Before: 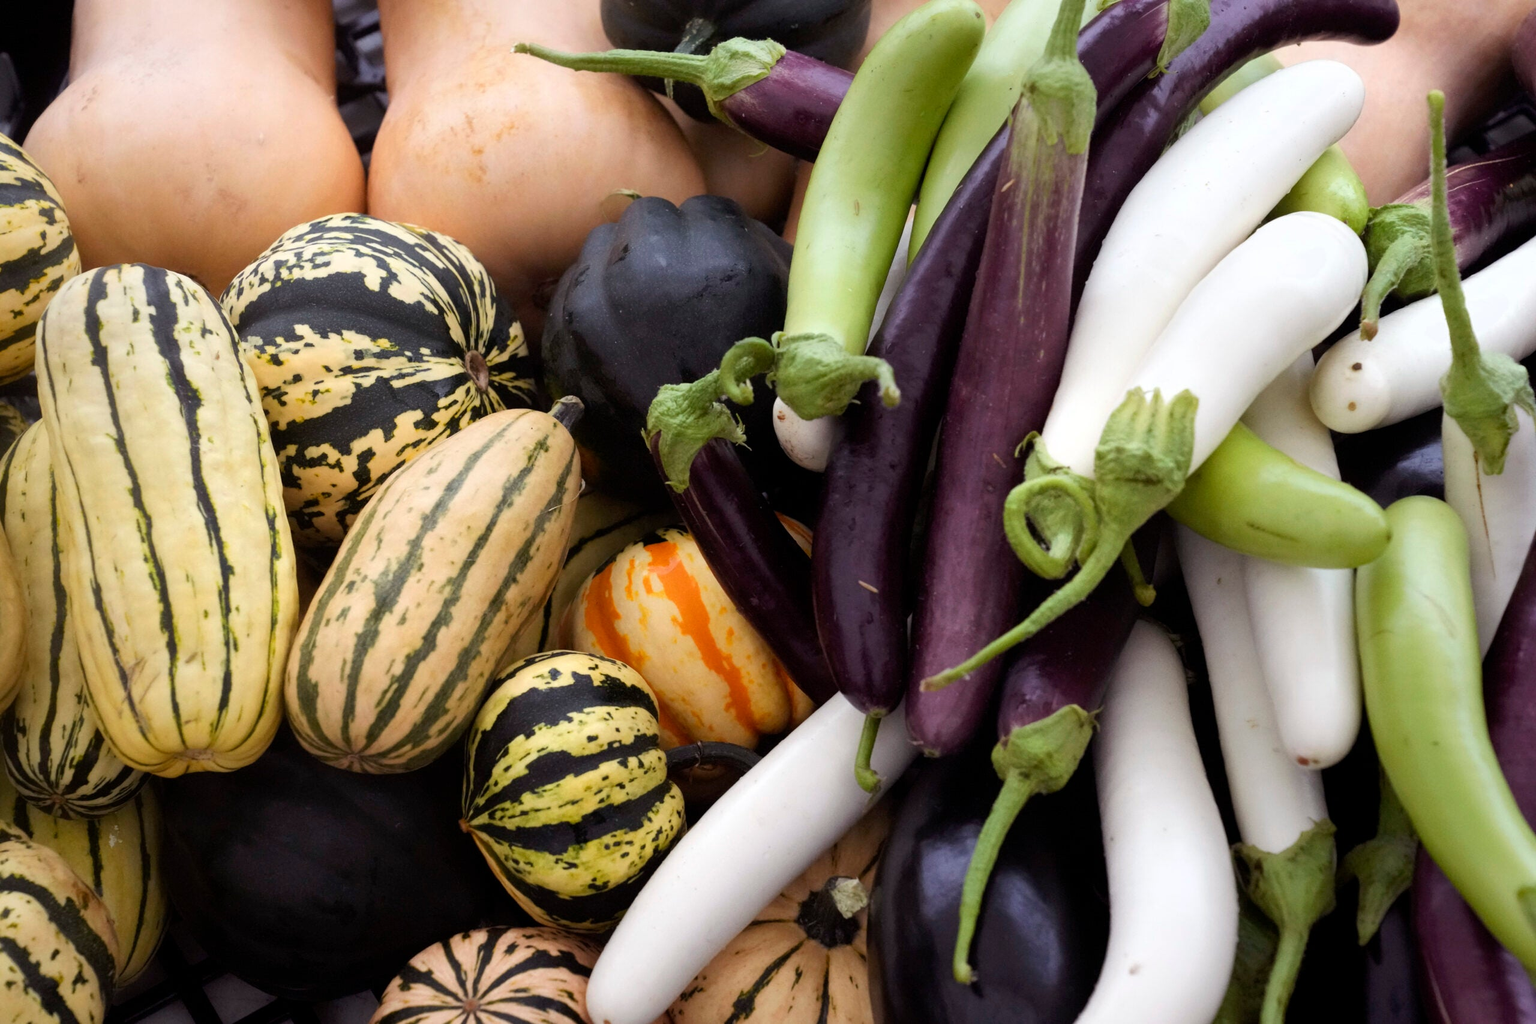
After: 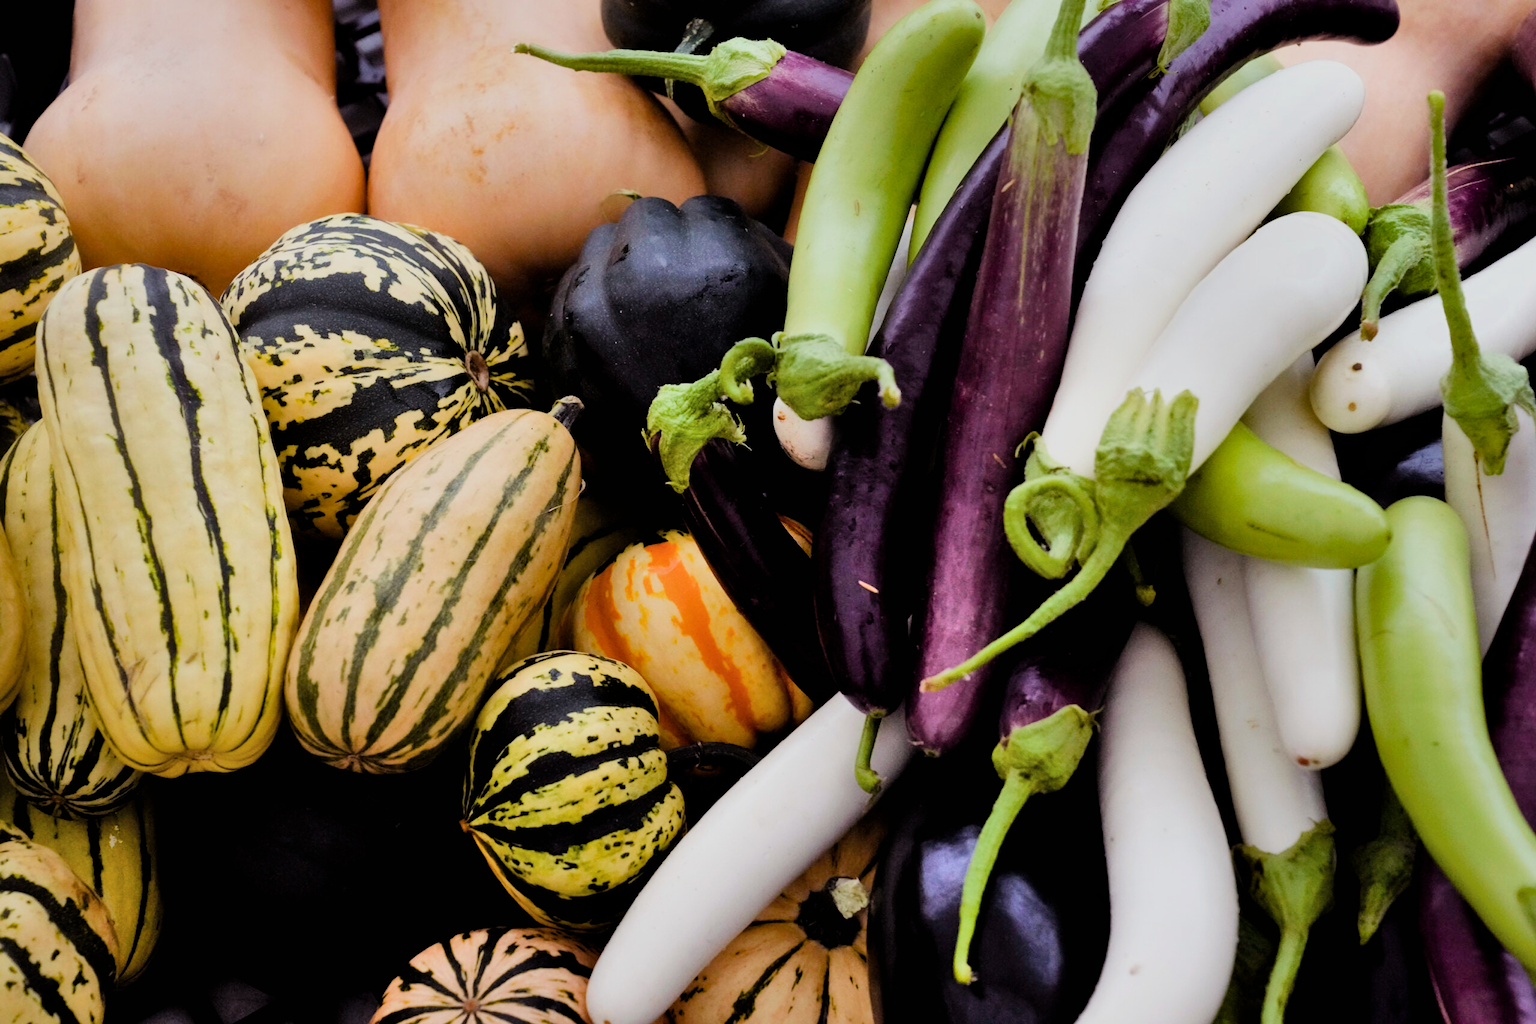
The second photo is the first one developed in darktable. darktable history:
color balance rgb: perceptual saturation grading › global saturation 20%, perceptual saturation grading › highlights -24.976%, perceptual saturation grading › shadows 25.545%, global vibrance 20%
filmic rgb: black relative exposure -5.03 EV, white relative exposure 3.98 EV, threshold 2.99 EV, hardness 2.88, contrast 1.189, enable highlight reconstruction true
shadows and highlights: shadows 53.25, soften with gaussian
